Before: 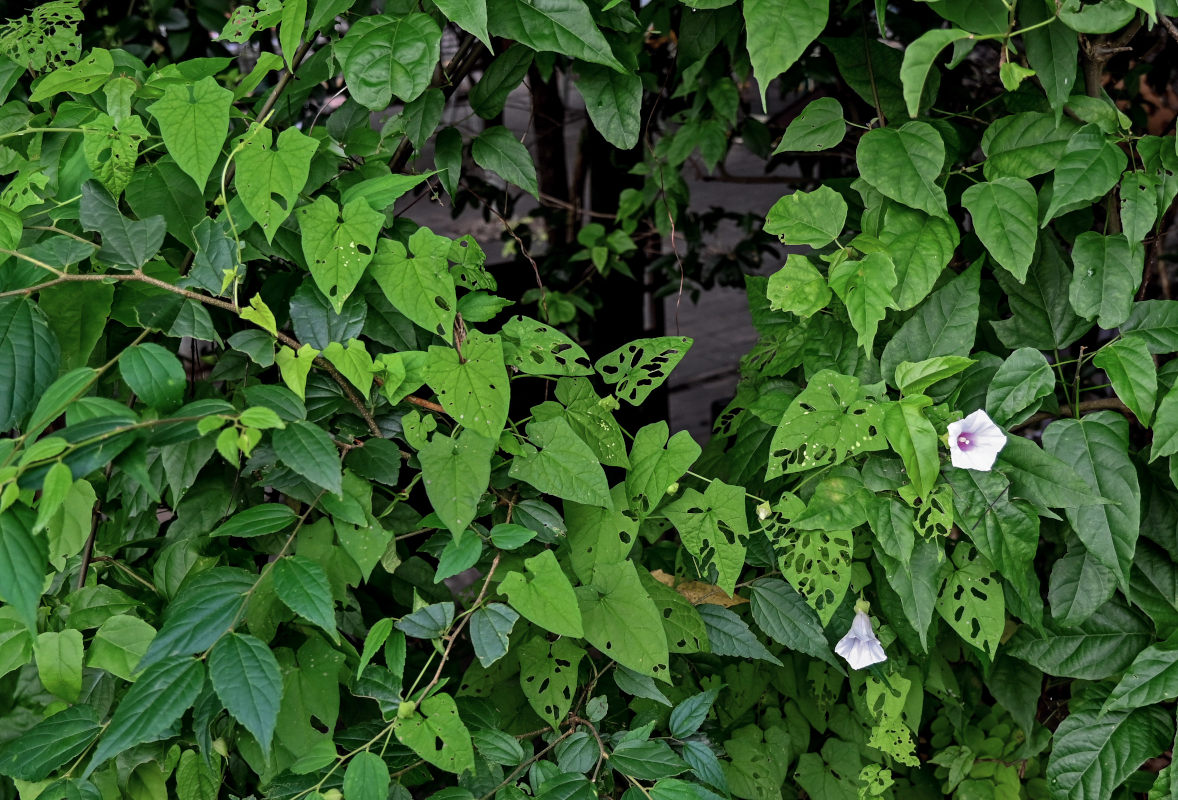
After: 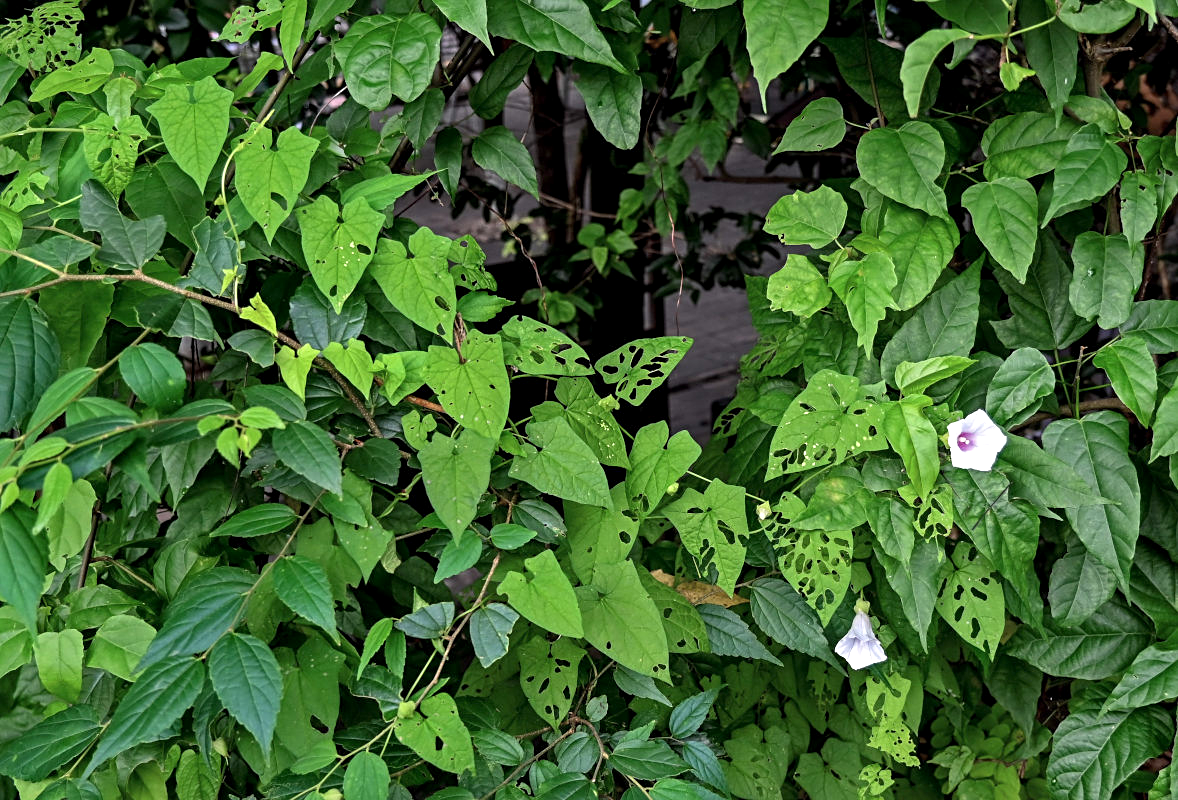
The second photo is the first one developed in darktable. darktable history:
sharpen: amount 0.2
exposure: black level correction 0.001, exposure 0.5 EV, compensate exposure bias true, compensate highlight preservation false
